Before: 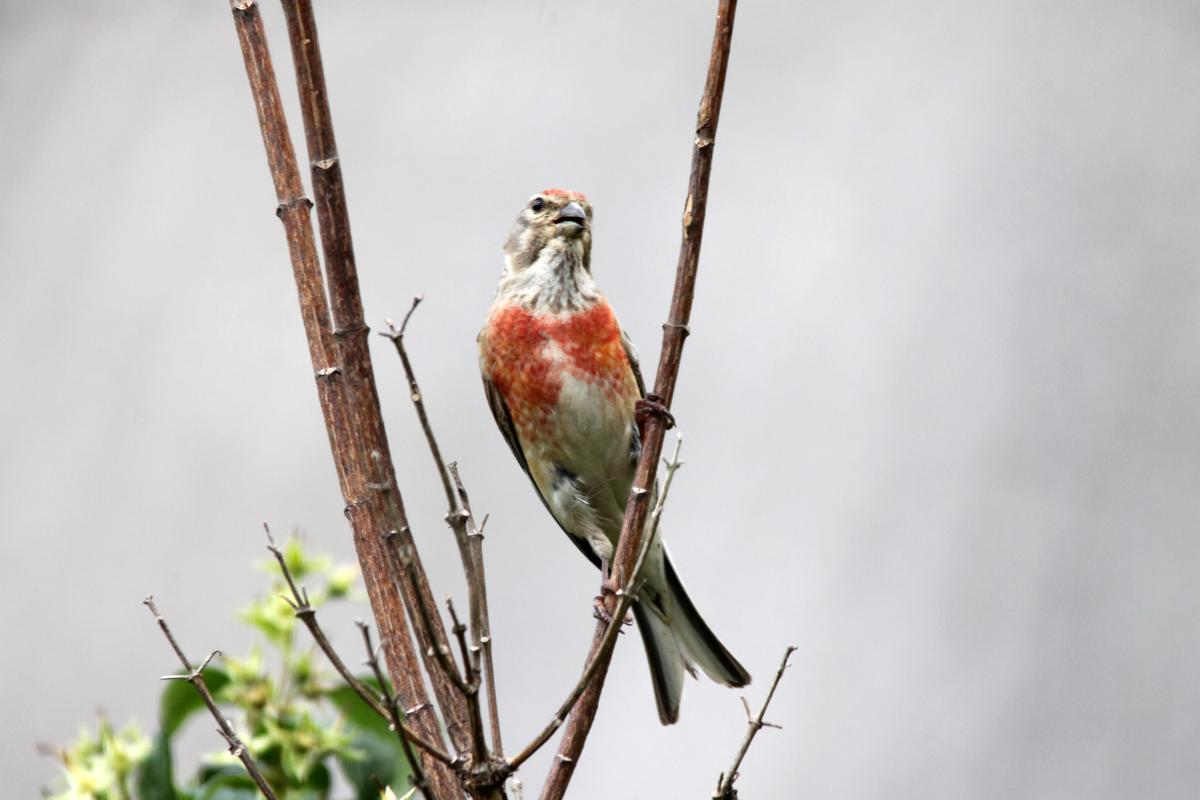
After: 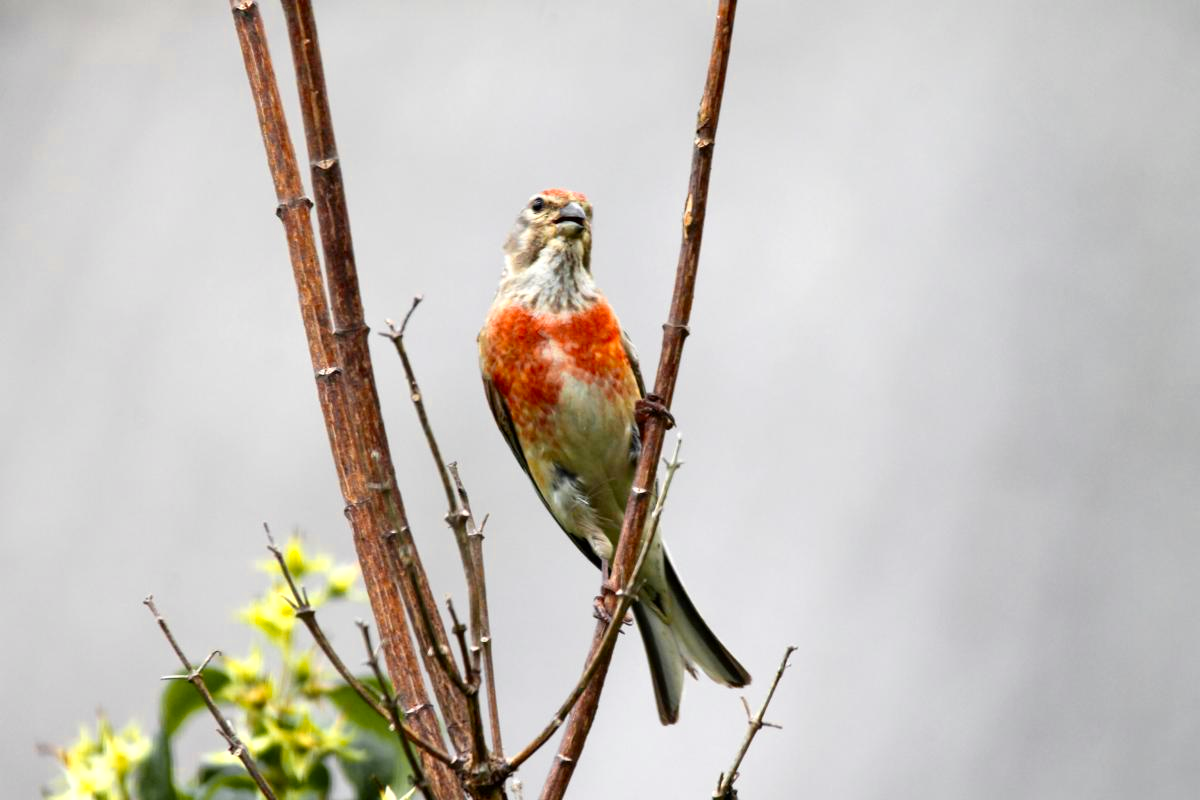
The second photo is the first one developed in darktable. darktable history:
color zones: curves: ch0 [(0, 0.511) (0.143, 0.531) (0.286, 0.56) (0.429, 0.5) (0.571, 0.5) (0.714, 0.5) (0.857, 0.5) (1, 0.5)]; ch1 [(0, 0.525) (0.143, 0.705) (0.286, 0.715) (0.429, 0.35) (0.571, 0.35) (0.714, 0.35) (0.857, 0.4) (1, 0.4)]; ch2 [(0, 0.572) (0.143, 0.512) (0.286, 0.473) (0.429, 0.45) (0.571, 0.5) (0.714, 0.5) (0.857, 0.518) (1, 0.518)], mix 41.57%
